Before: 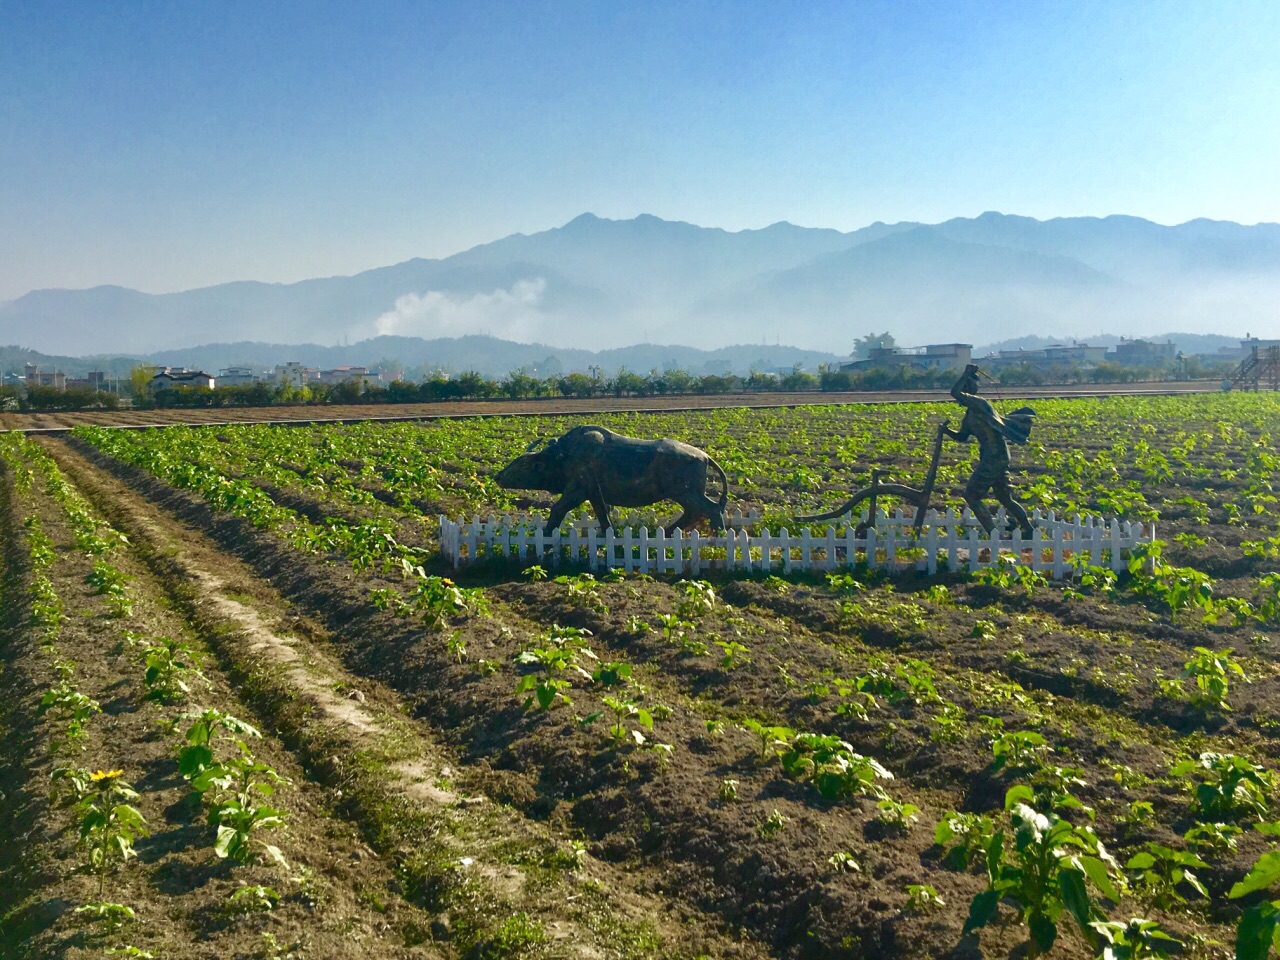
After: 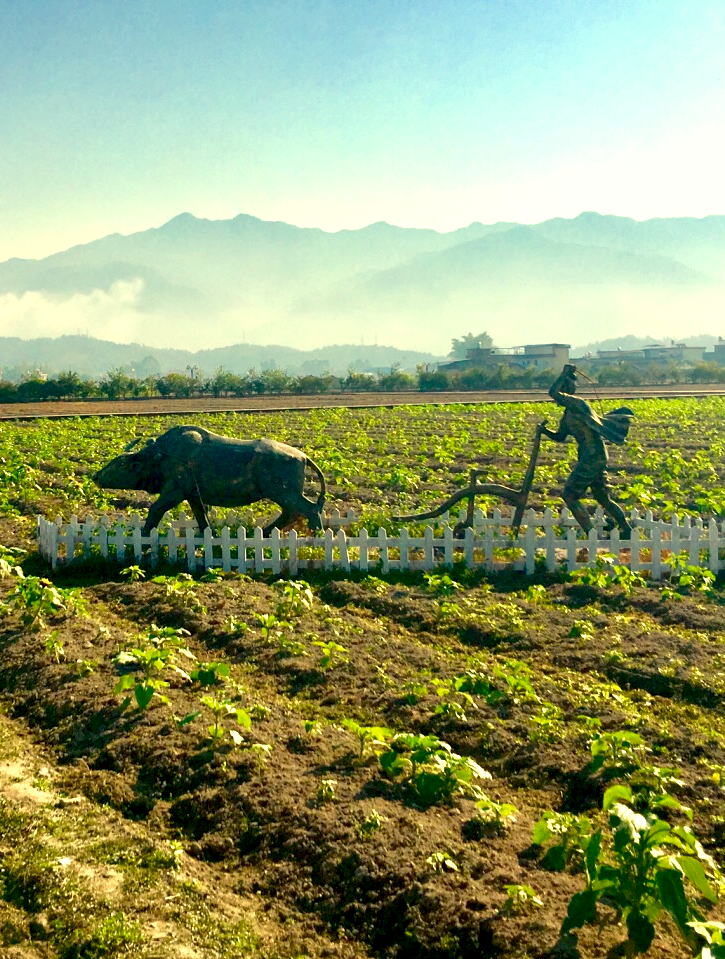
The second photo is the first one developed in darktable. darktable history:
crop: left 31.458%, top 0%, right 11.876%
exposure: black level correction 0.012, exposure 0.7 EV, compensate exposure bias true, compensate highlight preservation false
white balance: red 1.08, blue 0.791
